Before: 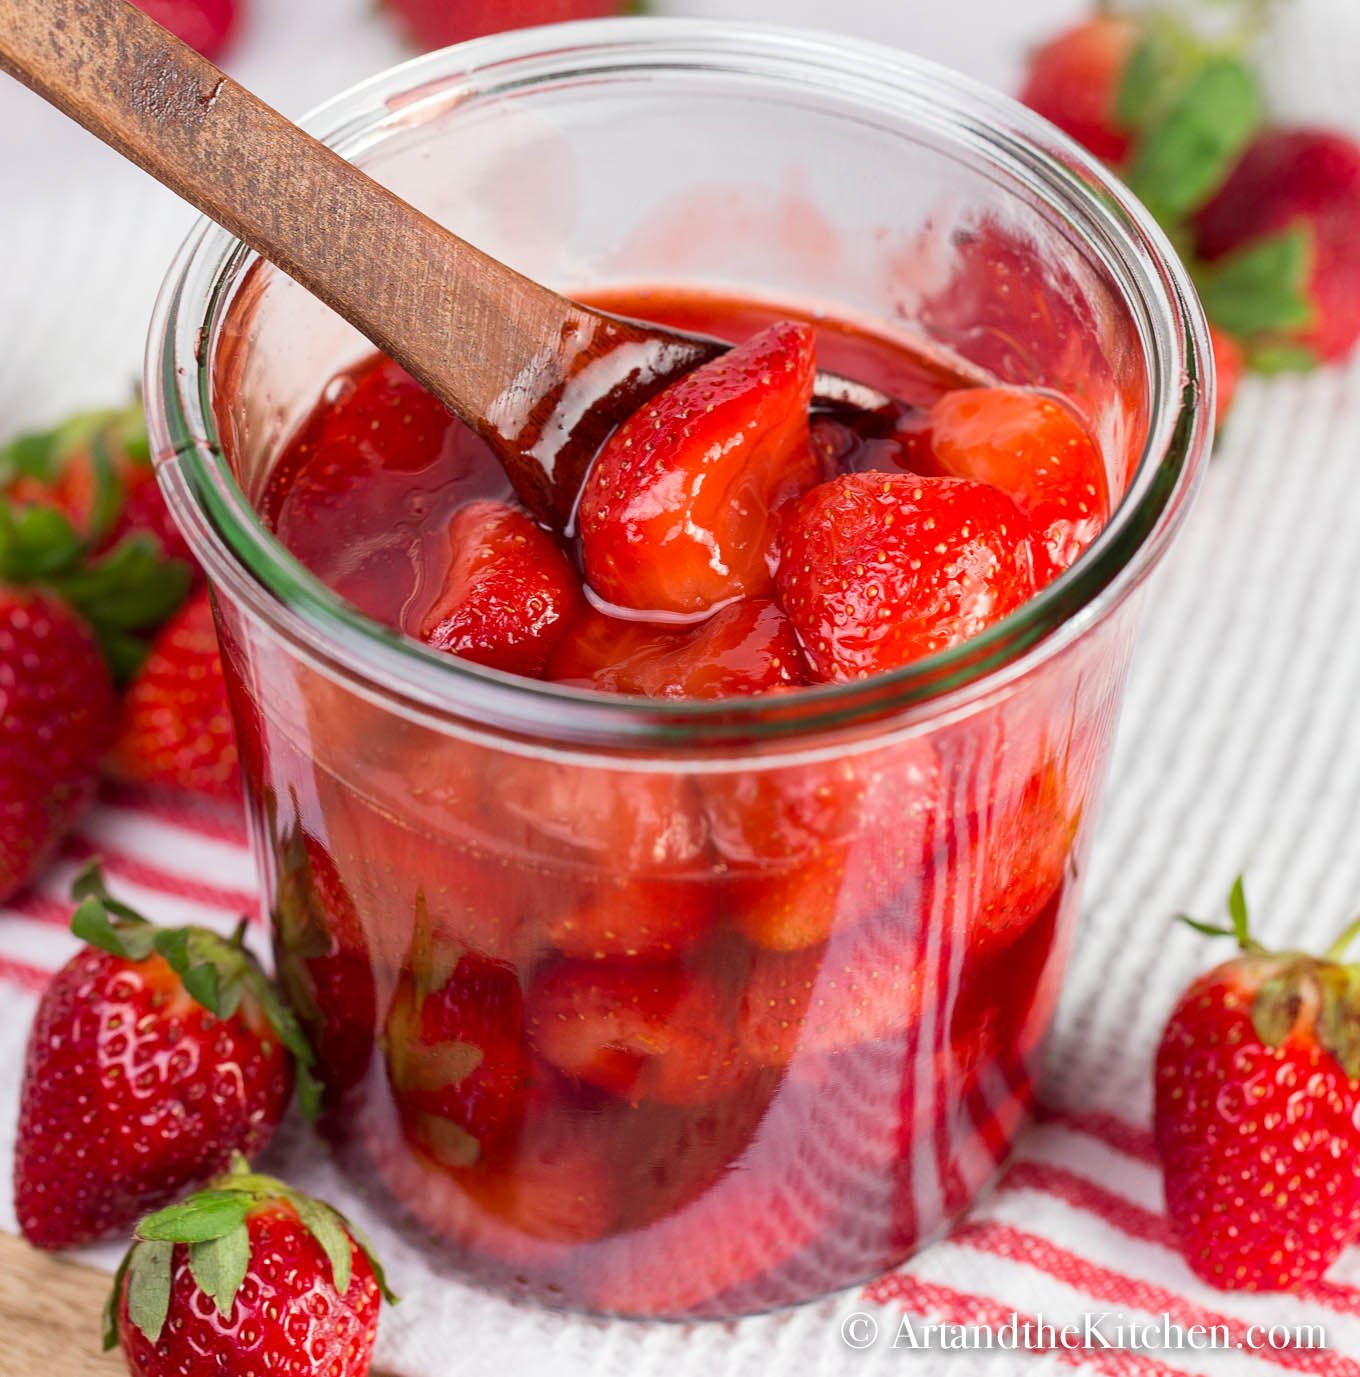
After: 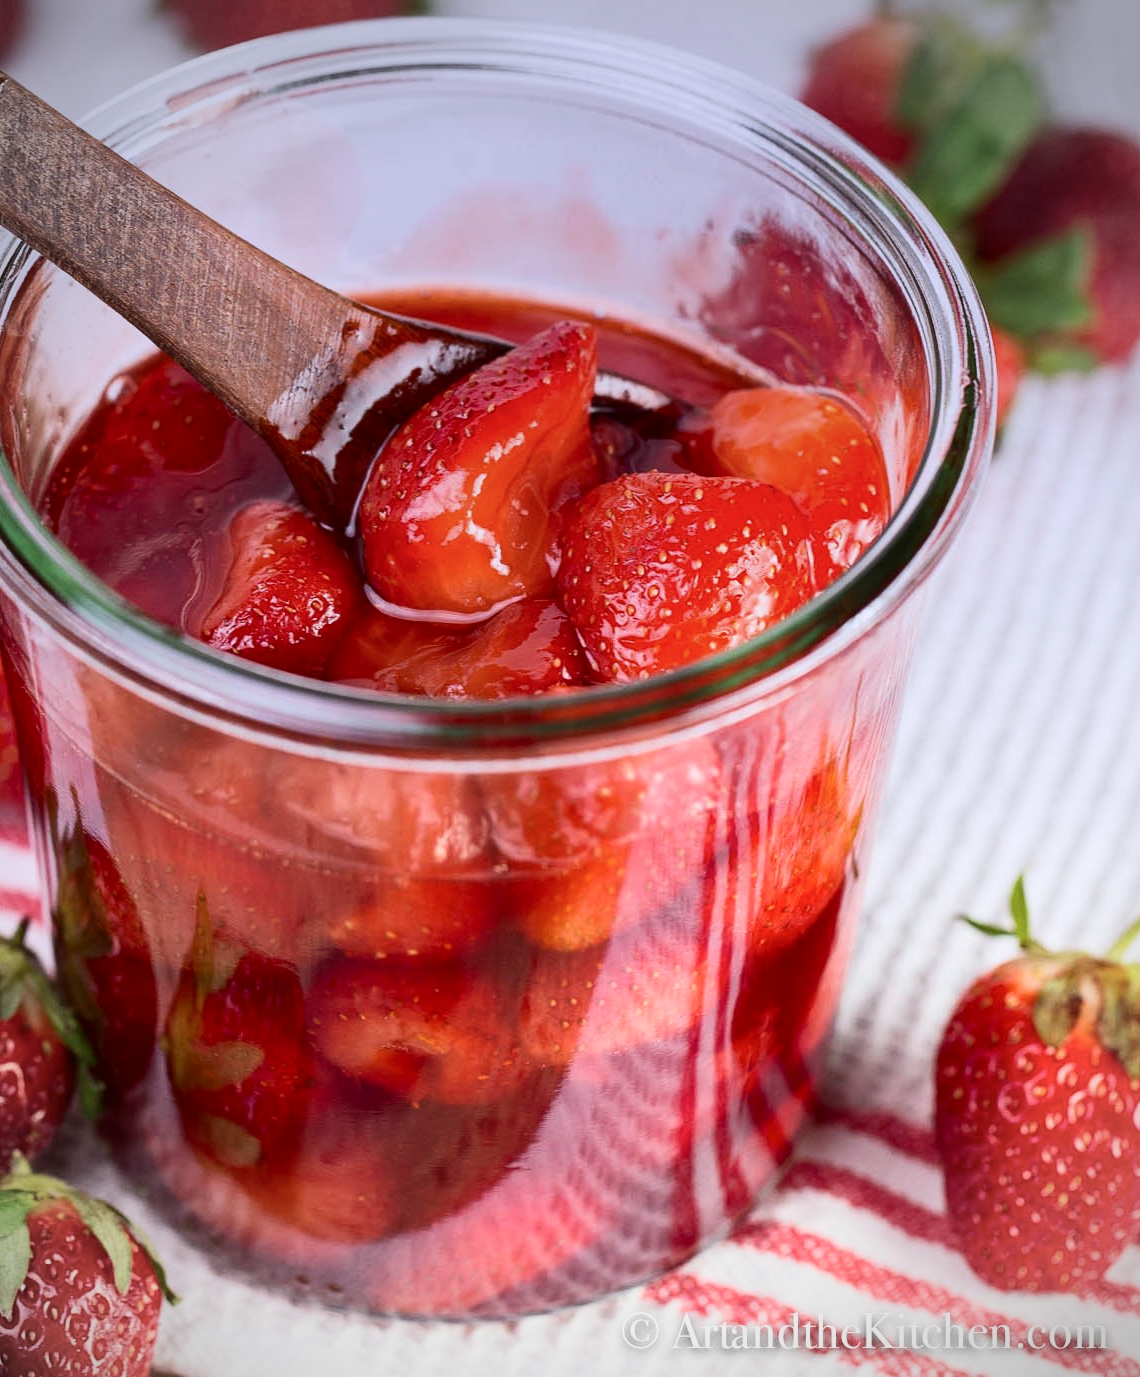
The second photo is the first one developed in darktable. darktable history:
graduated density: hue 238.83°, saturation 50%
vignetting: on, module defaults
crop: left 16.145%
tone equalizer: on, module defaults
contrast brightness saturation: contrast 0.24, brightness 0.09
